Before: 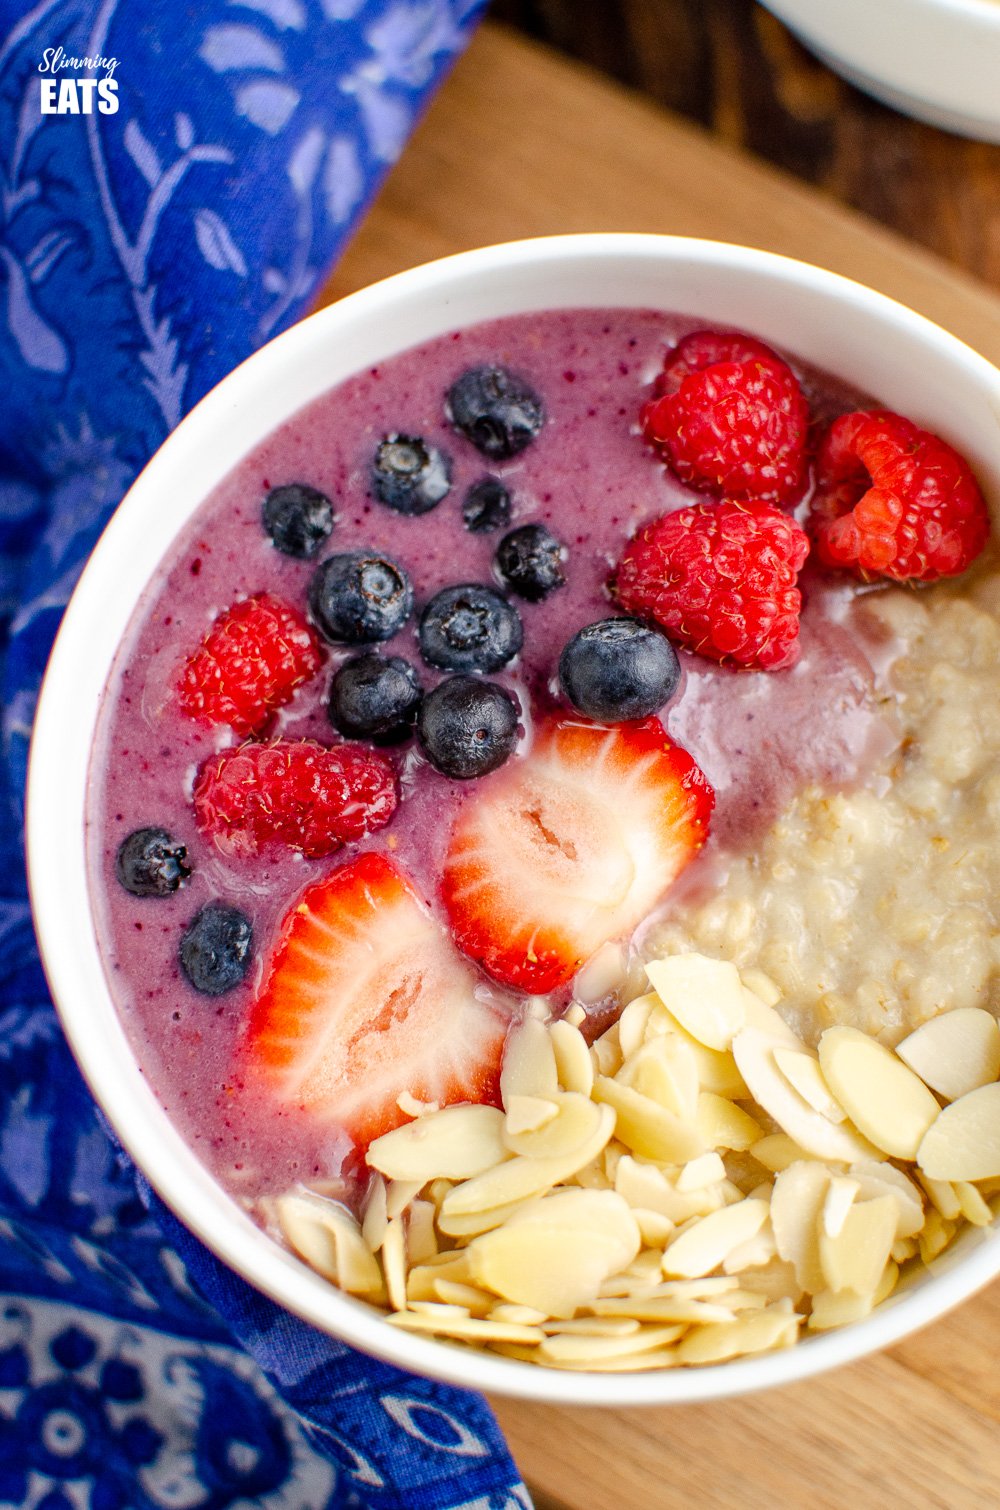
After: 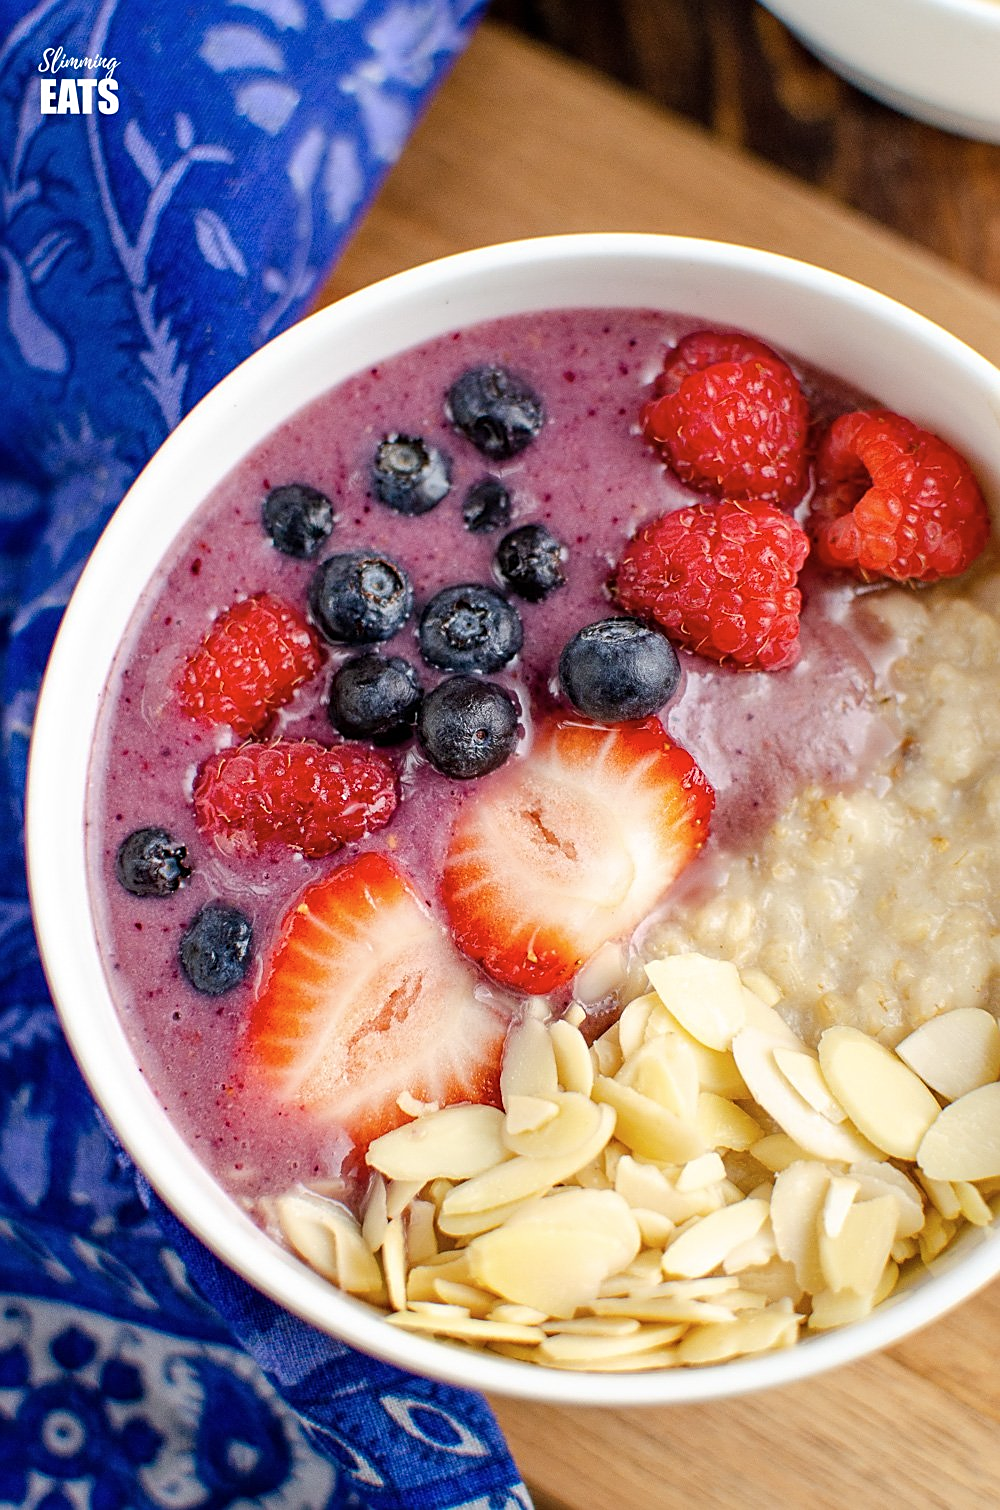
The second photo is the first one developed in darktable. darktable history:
sharpen: on, module defaults
color zones: curves: ch1 [(0, 0.469) (0.01, 0.469) (0.12, 0.446) (0.248, 0.469) (0.5, 0.5) (0.748, 0.5) (0.99, 0.469) (1, 0.469)]
